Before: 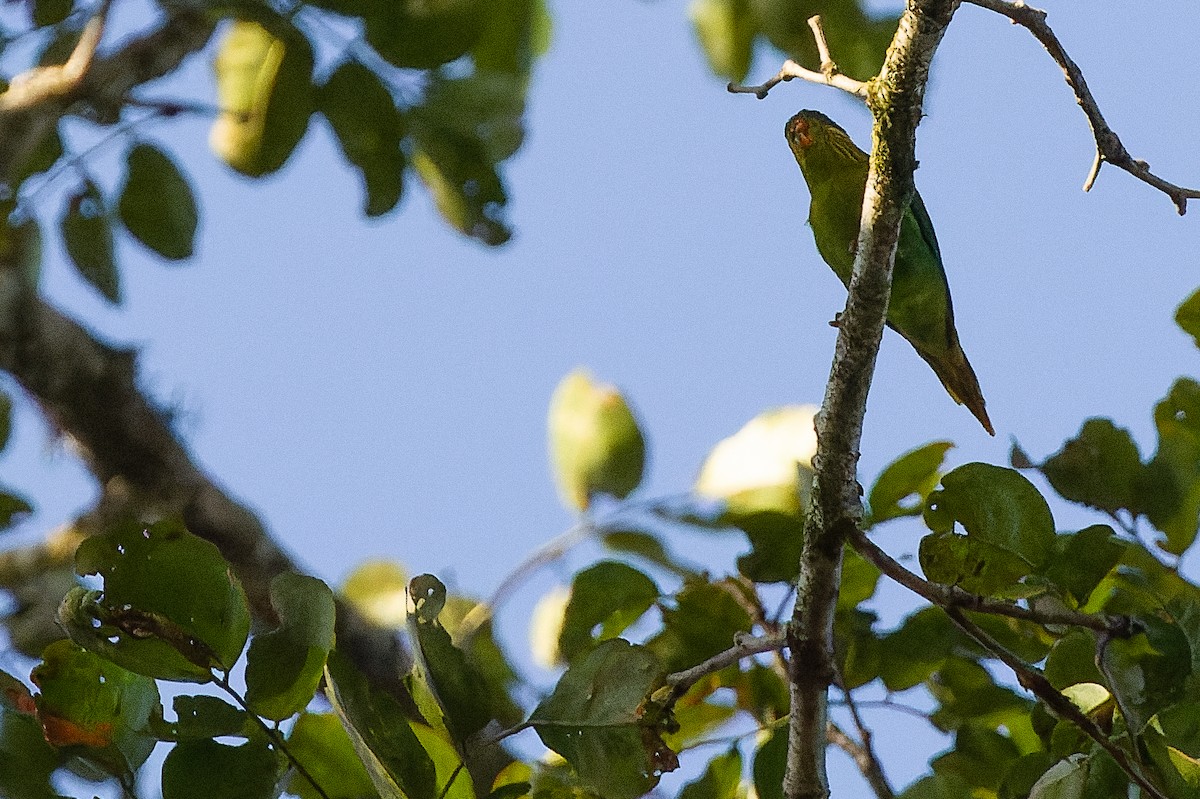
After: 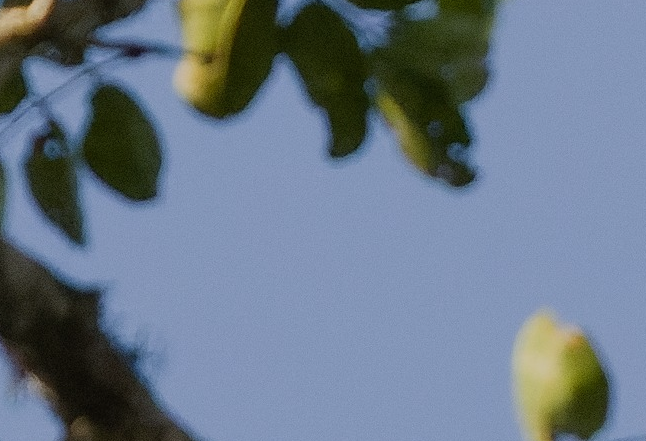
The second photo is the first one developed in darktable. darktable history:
crop and rotate: left 3.023%, top 7.471%, right 43.127%, bottom 37.228%
exposure: black level correction 0, exposure -0.727 EV, compensate highlight preservation false
